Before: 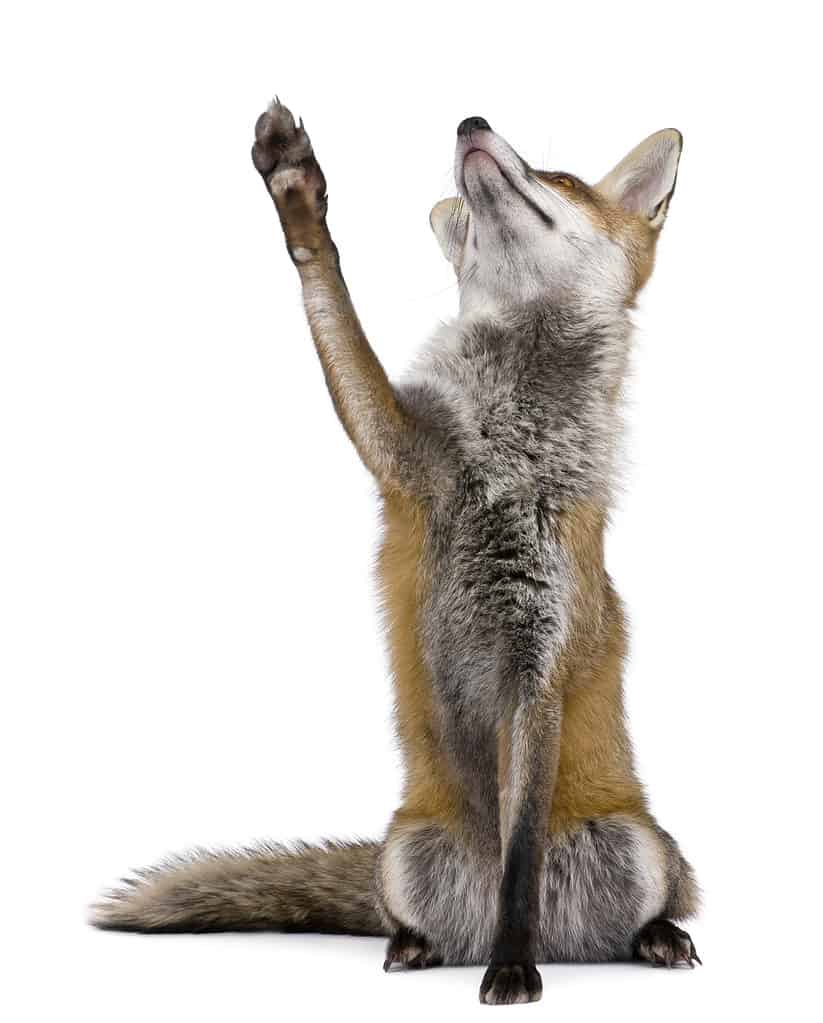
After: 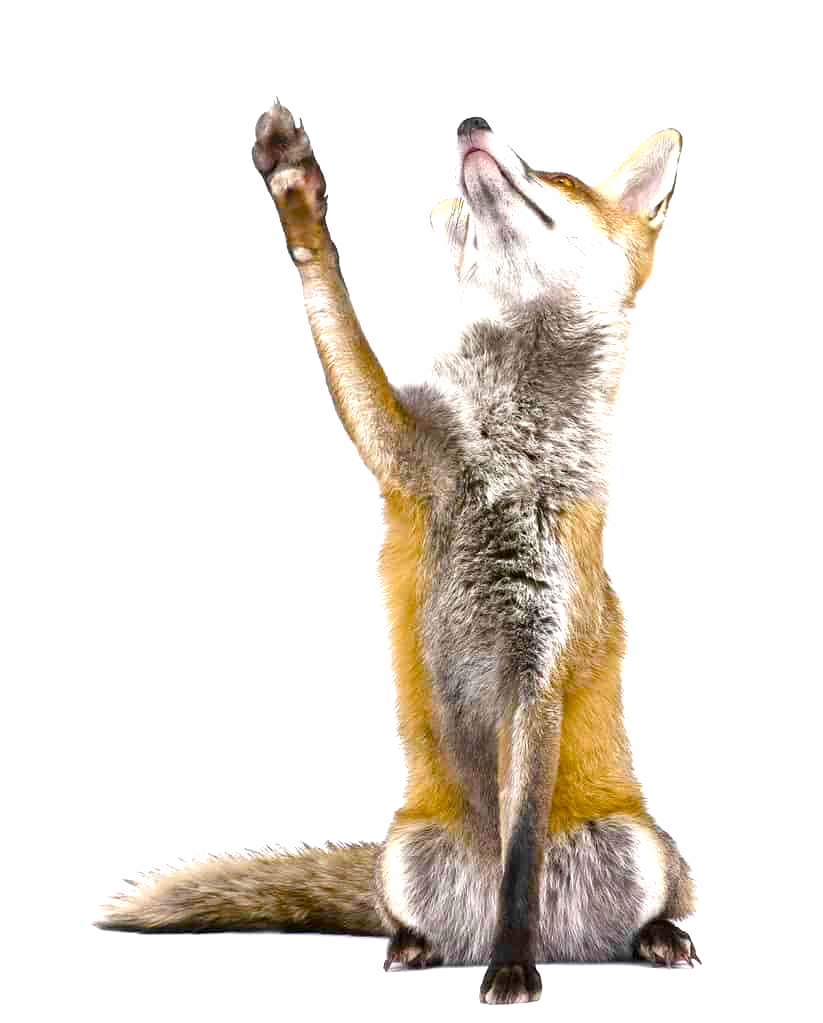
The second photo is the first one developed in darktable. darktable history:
exposure: black level correction 0, exposure 1.095 EV, compensate exposure bias true, compensate highlight preservation false
color balance rgb: power › hue 63.11°, perceptual saturation grading › global saturation 46.047%, perceptual saturation grading › highlights -25.233%, perceptual saturation grading › shadows 50.16%, global vibrance 3.792%
